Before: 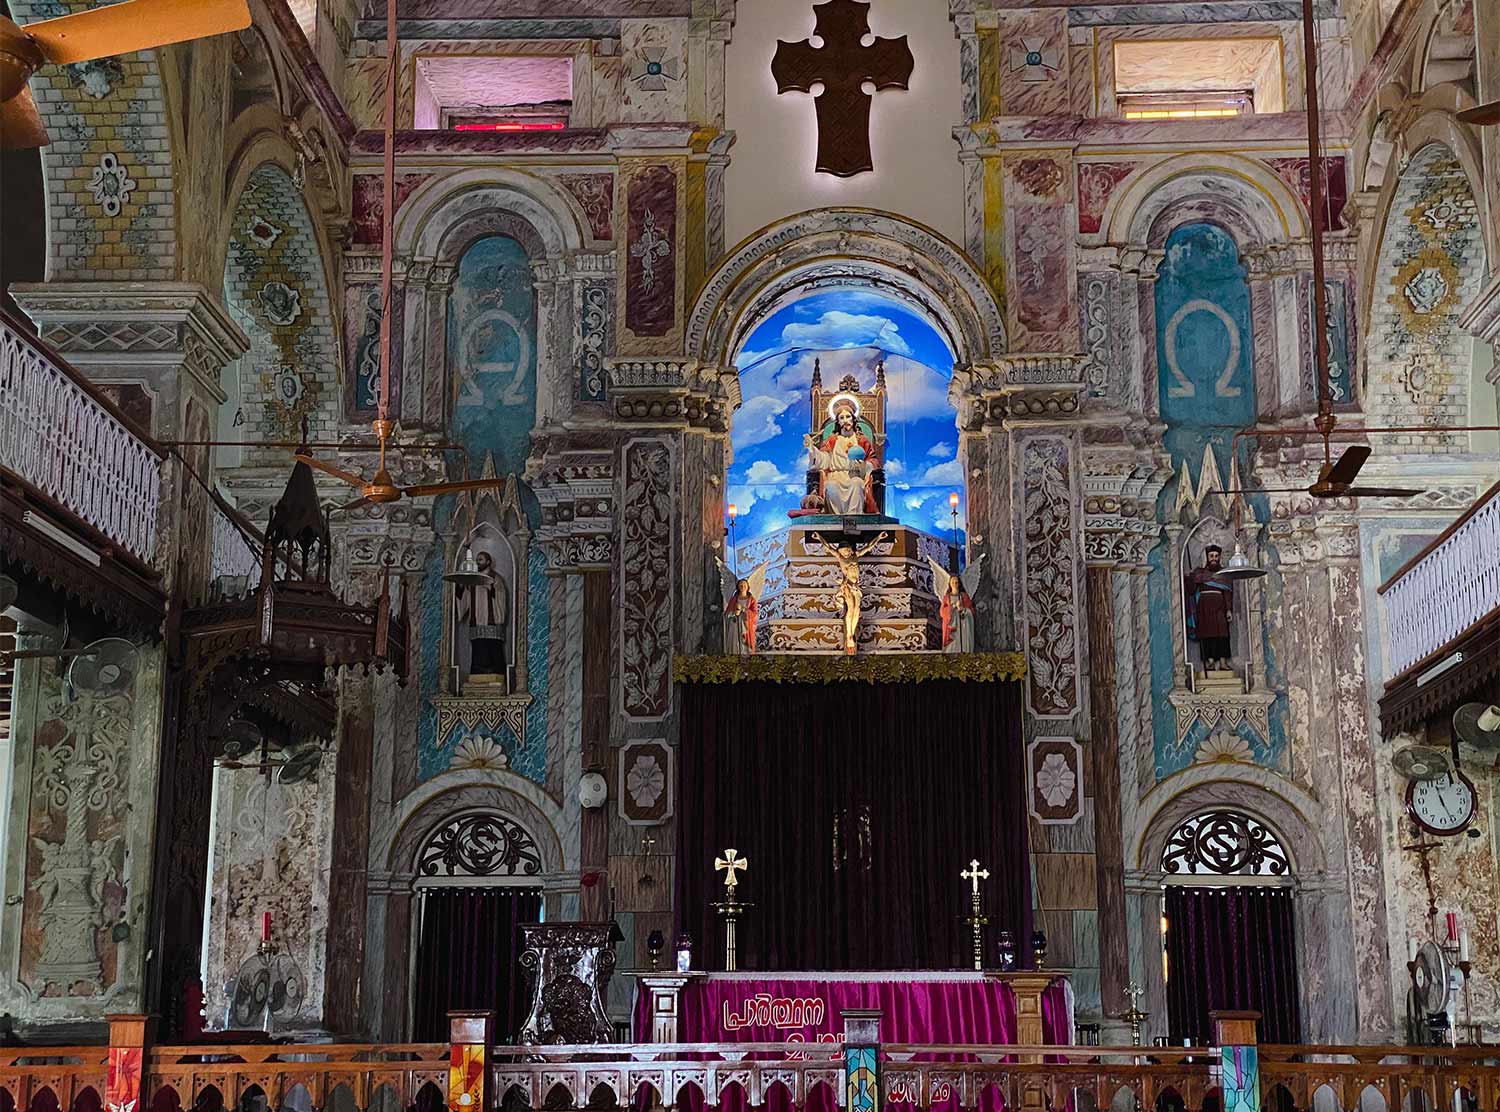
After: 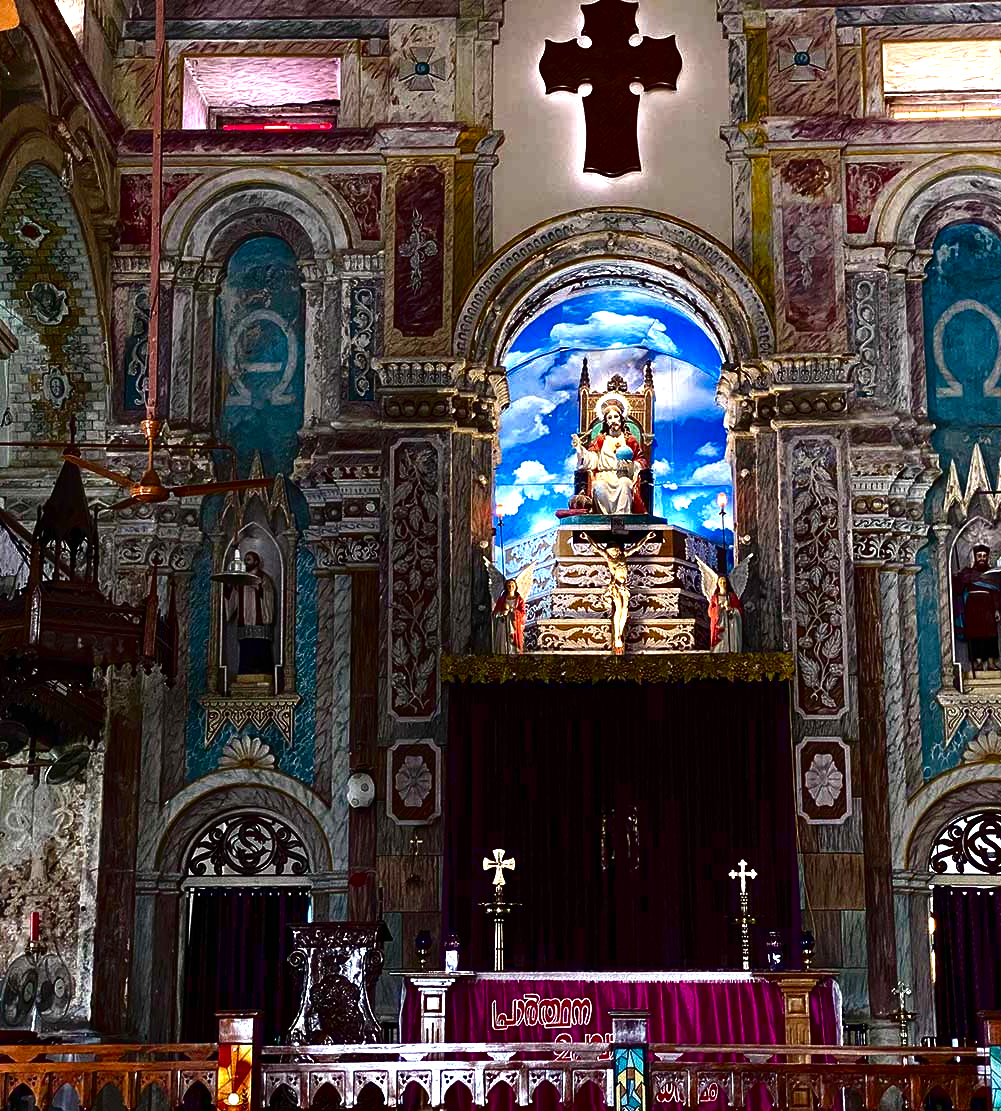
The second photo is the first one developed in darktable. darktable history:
exposure: black level correction 0, exposure 1.195 EV, compensate exposure bias true, compensate highlight preservation false
crop and rotate: left 15.553%, right 17.701%
contrast brightness saturation: brightness -0.507
